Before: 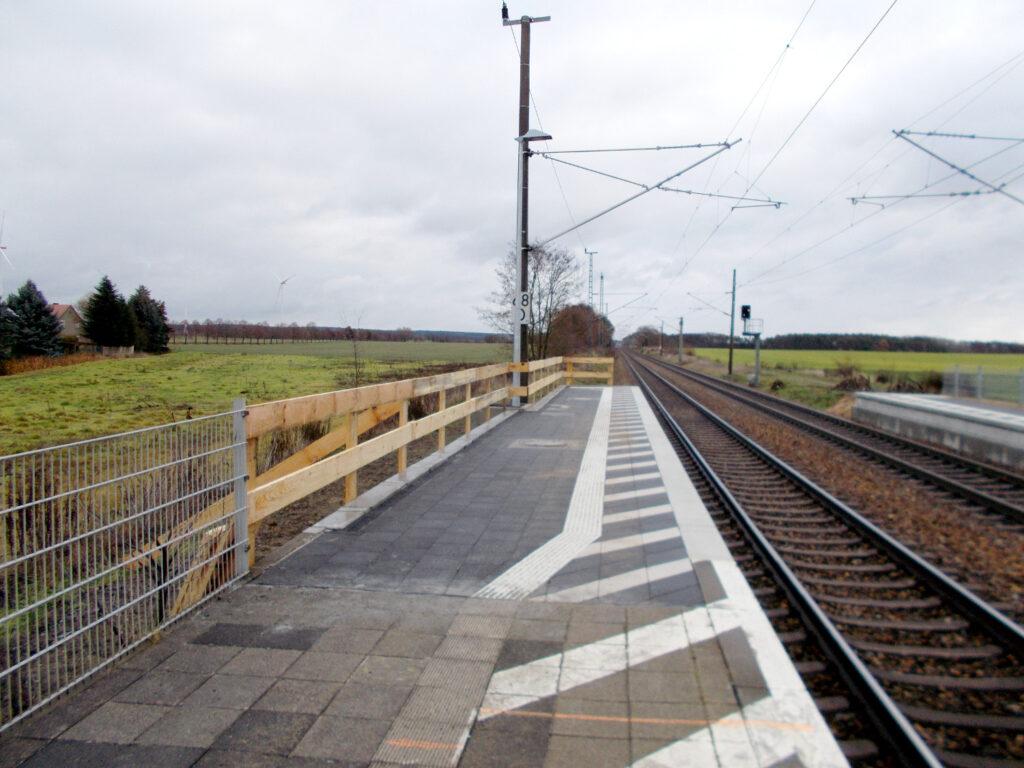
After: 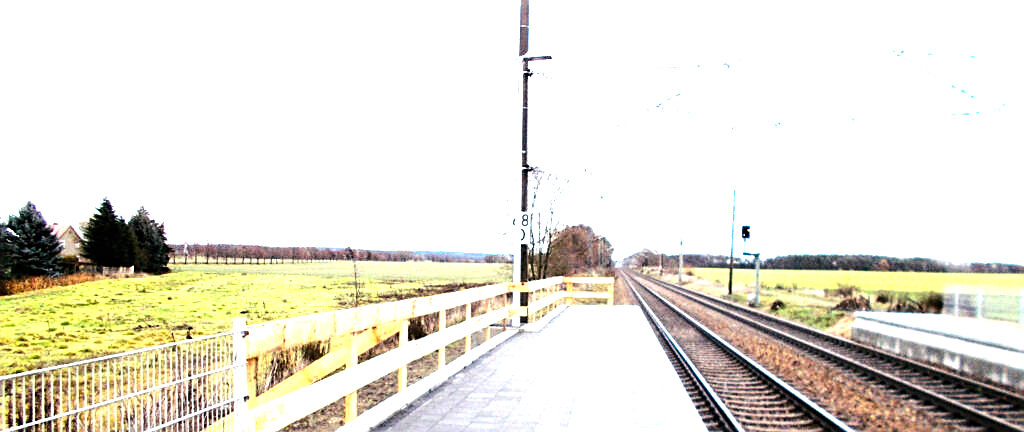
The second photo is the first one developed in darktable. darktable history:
exposure: black level correction 0, exposure 1.468 EV, compensate highlight preservation false
tone equalizer: -8 EV -1.06 EV, -7 EV -1.02 EV, -6 EV -0.901 EV, -5 EV -0.616 EV, -3 EV 0.595 EV, -2 EV 0.862 EV, -1 EV 0.994 EV, +0 EV 1.06 EV, edges refinement/feathering 500, mask exposure compensation -1.57 EV, preserve details no
sharpen: on, module defaults
crop and rotate: top 10.518%, bottom 33.192%
